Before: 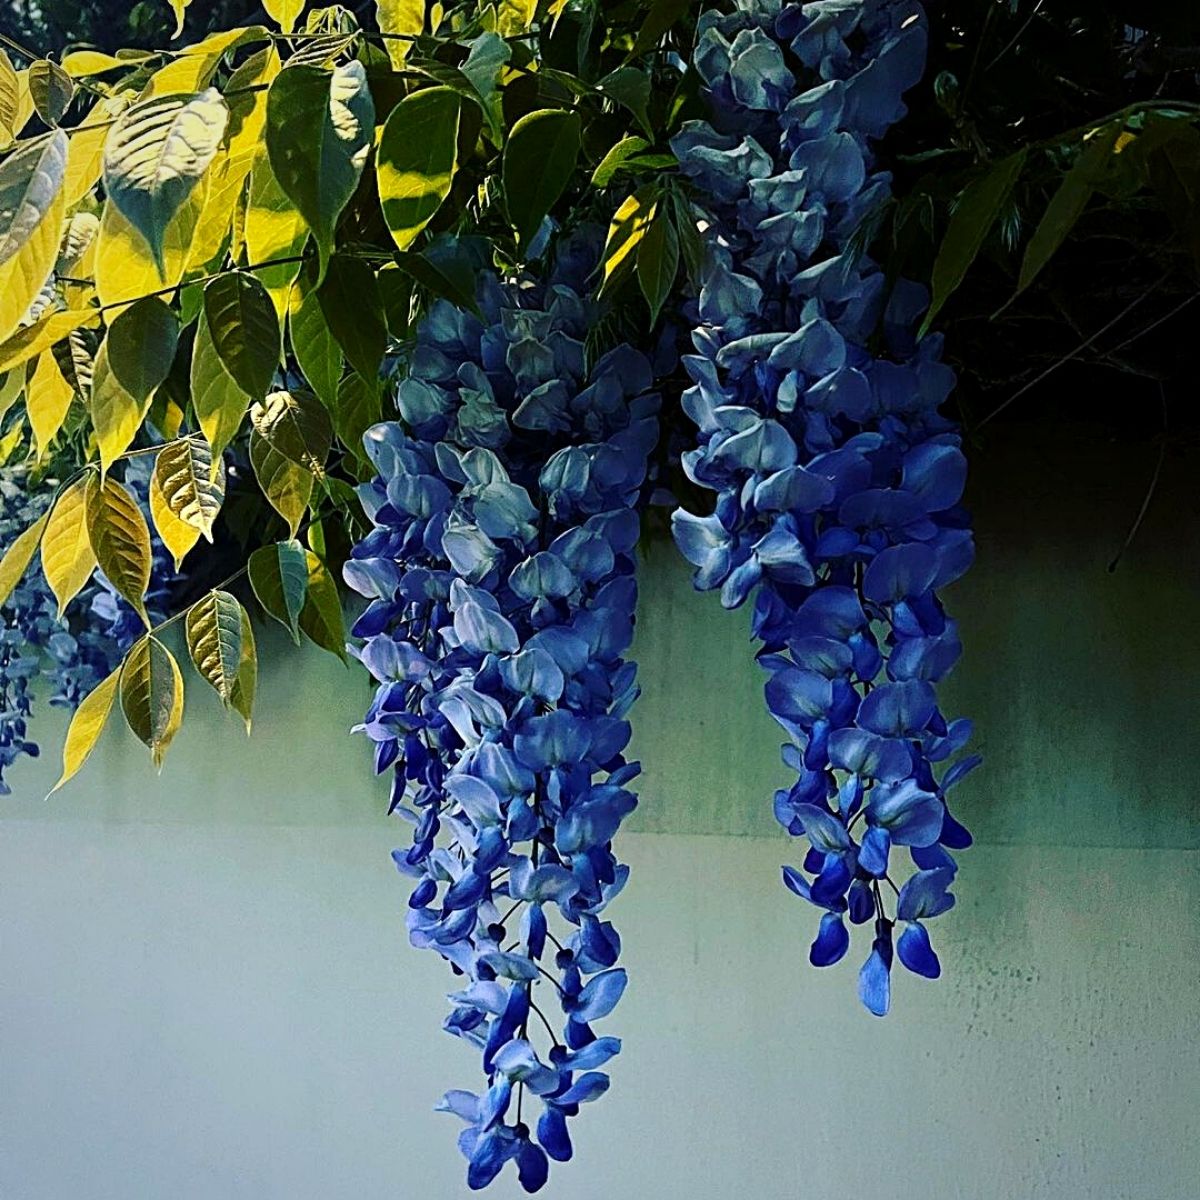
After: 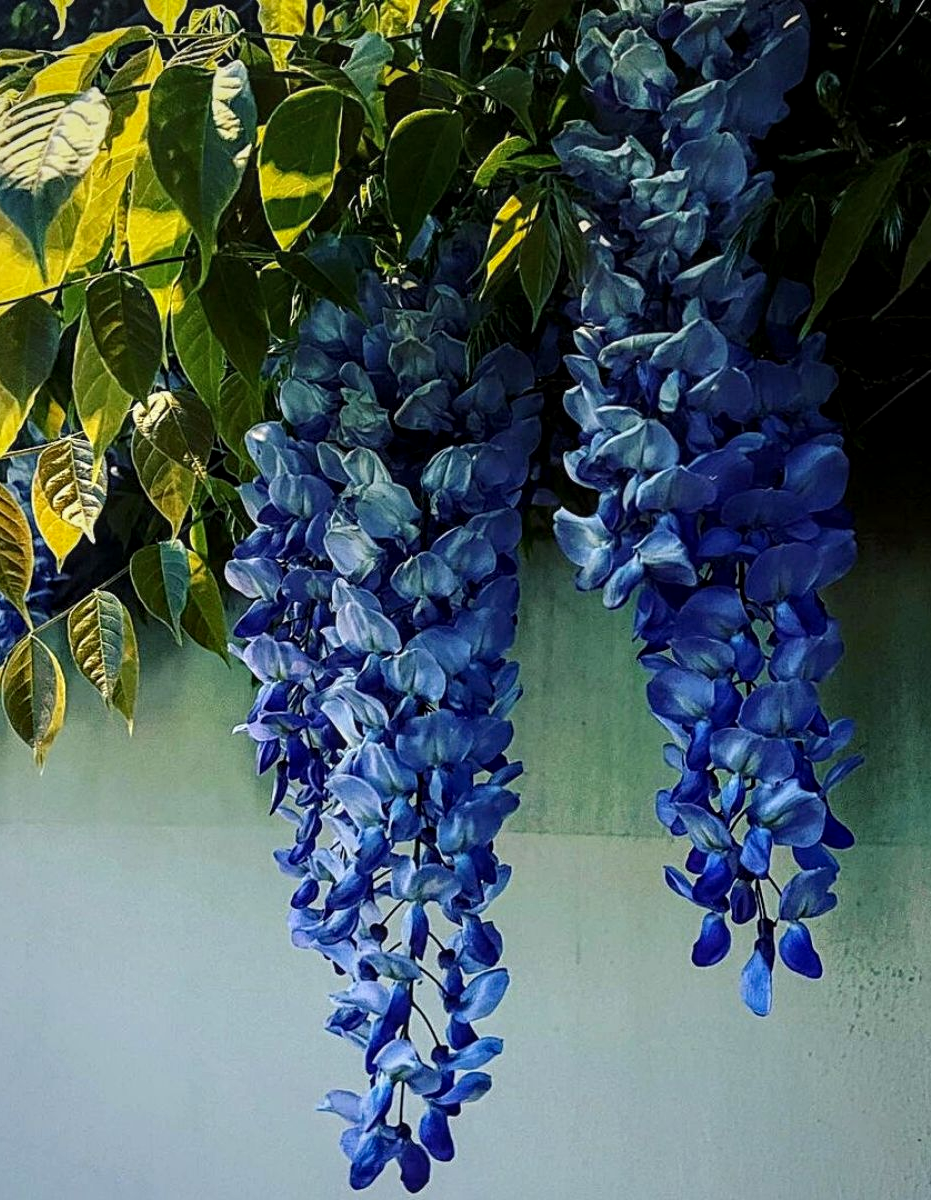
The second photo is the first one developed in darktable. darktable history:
local contrast: on, module defaults
tone equalizer: edges refinement/feathering 500, mask exposure compensation -1.57 EV, preserve details no
crop: left 9.885%, right 12.497%
